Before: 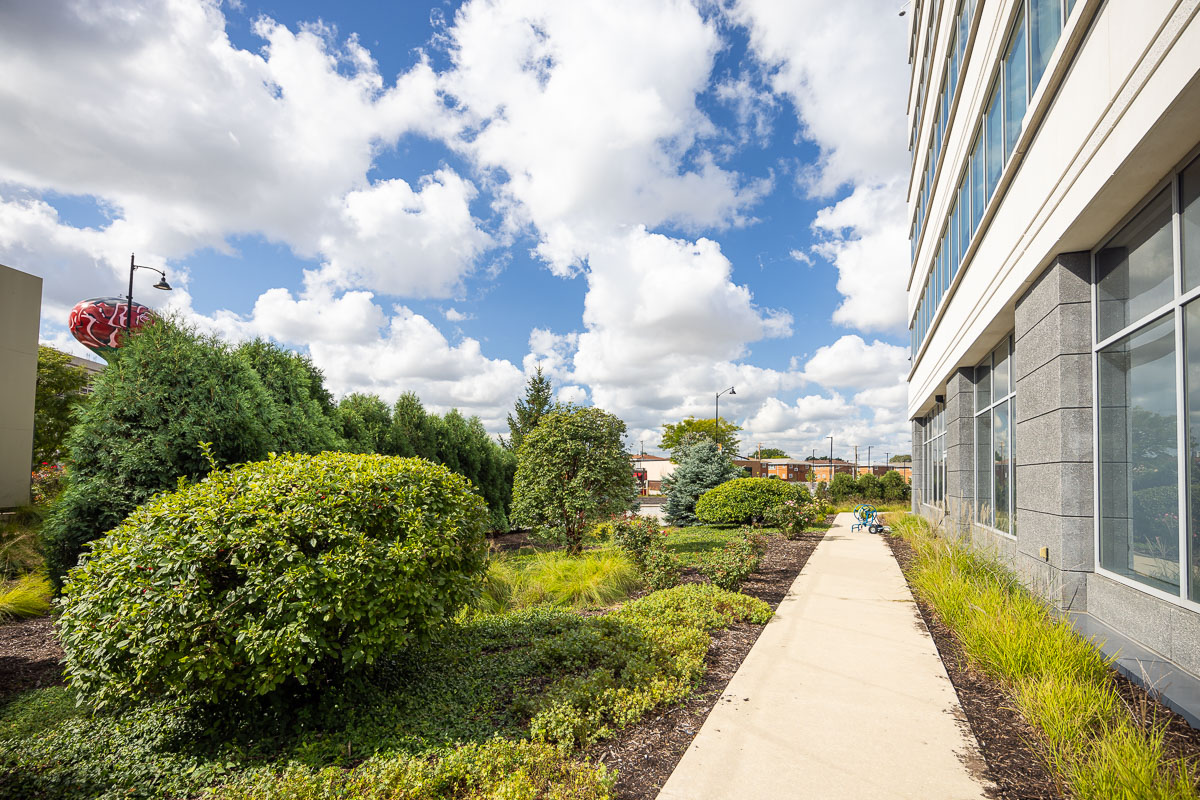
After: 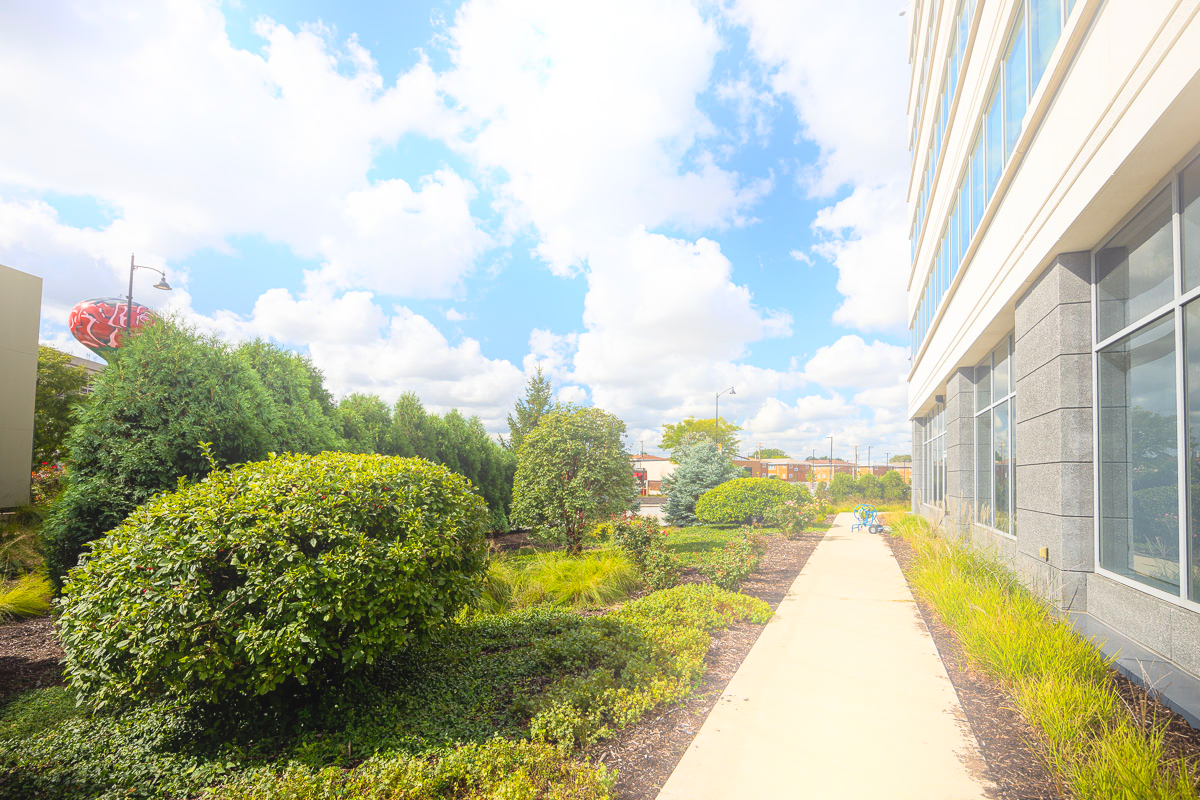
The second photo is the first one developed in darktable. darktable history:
color correction: saturation 1.1
bloom: on, module defaults
